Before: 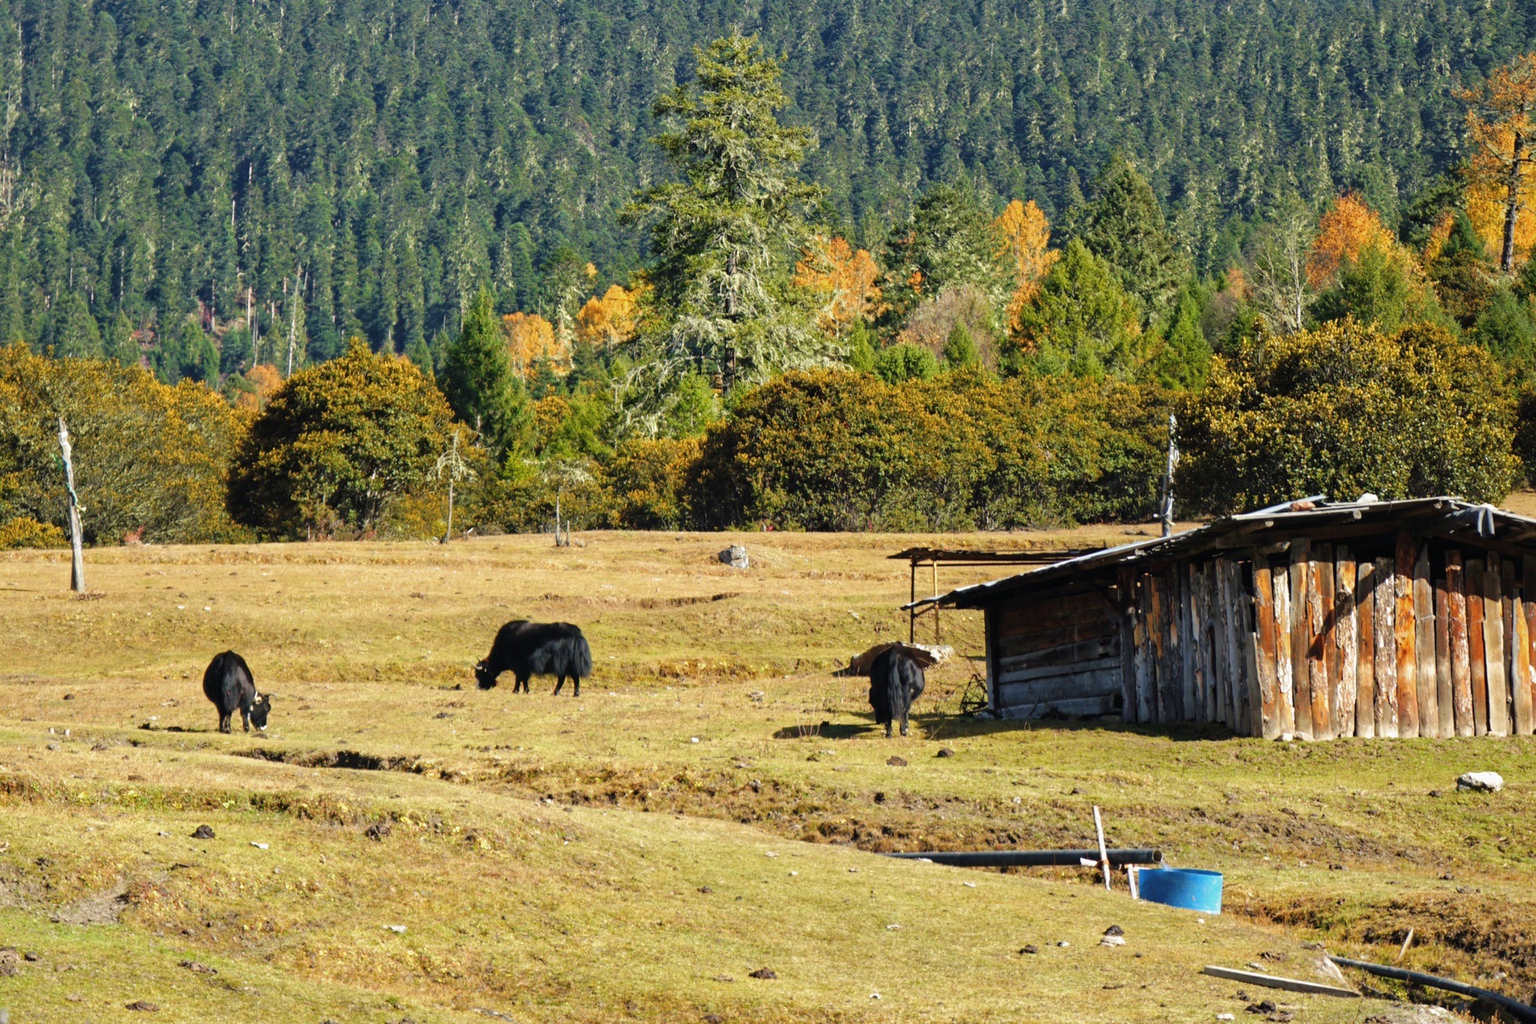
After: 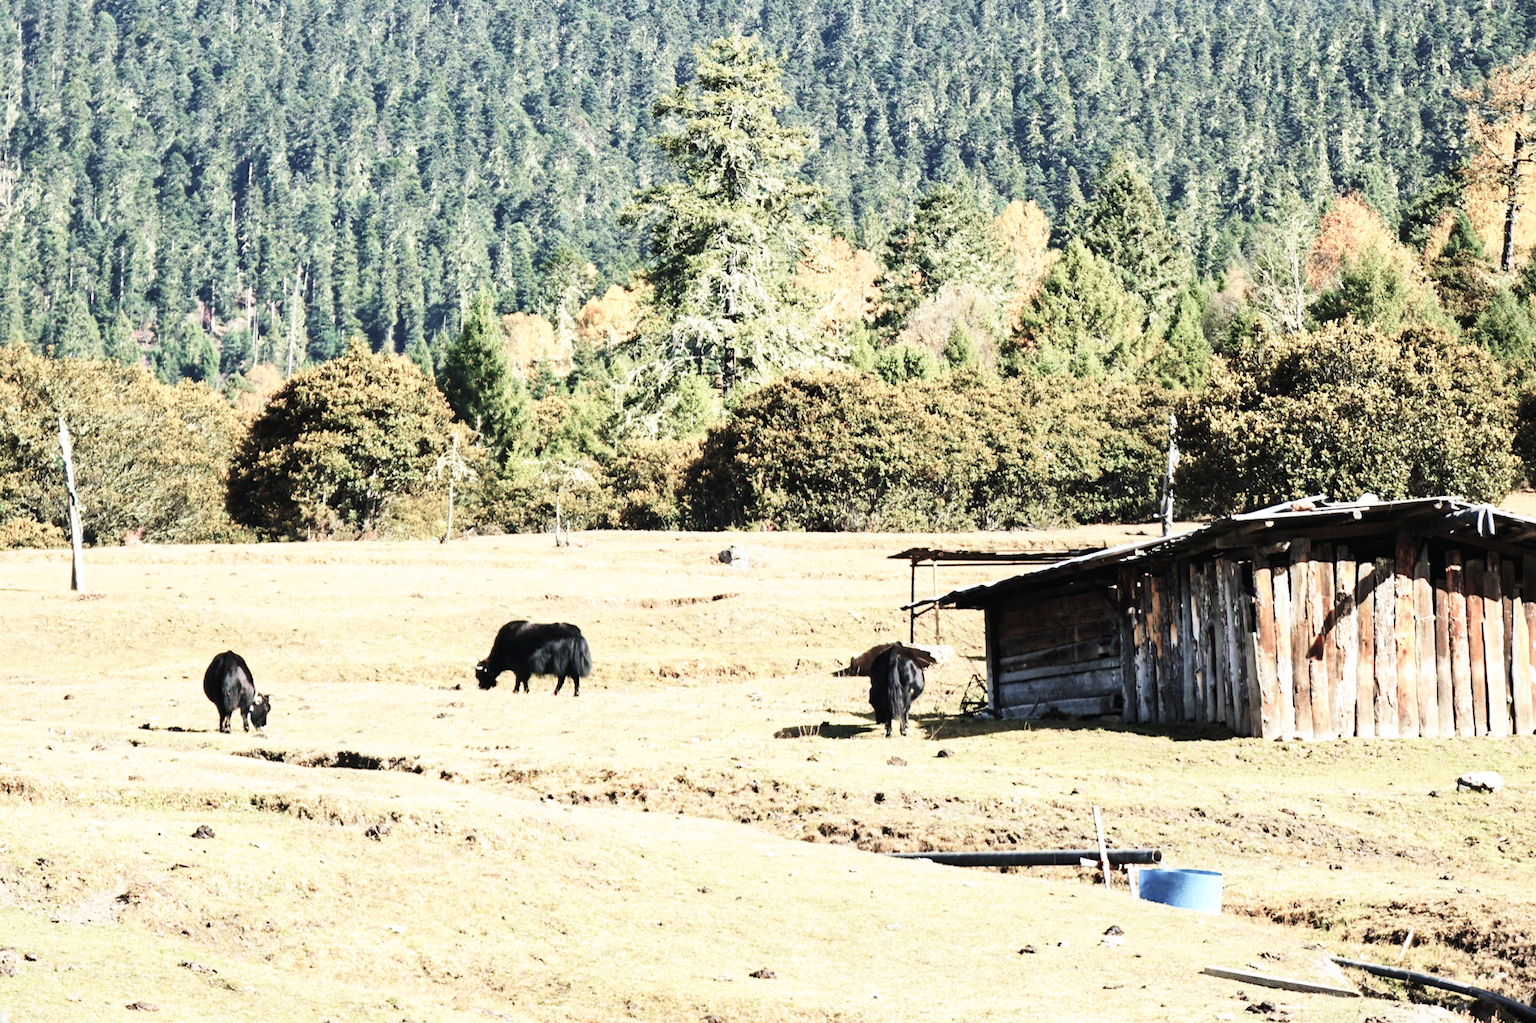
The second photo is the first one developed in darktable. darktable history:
shadows and highlights: radius 332.86, shadows 53.66, highlights -99.05, compress 94.29%, soften with gaussian
crop: bottom 0.076%
color balance rgb: power › hue 314.63°, perceptual saturation grading › global saturation -28.816%, perceptual saturation grading › highlights -20.103%, perceptual saturation grading › mid-tones -23.414%, perceptual saturation grading › shadows -22.807%, perceptual brilliance grading › highlights 20.072%, perceptual brilliance grading › mid-tones 20.133%, perceptual brilliance grading › shadows -19.823%, global vibrance 23.954%, contrast -25.007%
base curve: curves: ch0 [(0, 0) (0.007, 0.004) (0.027, 0.03) (0.046, 0.07) (0.207, 0.54) (0.442, 0.872) (0.673, 0.972) (1, 1)], preserve colors none
